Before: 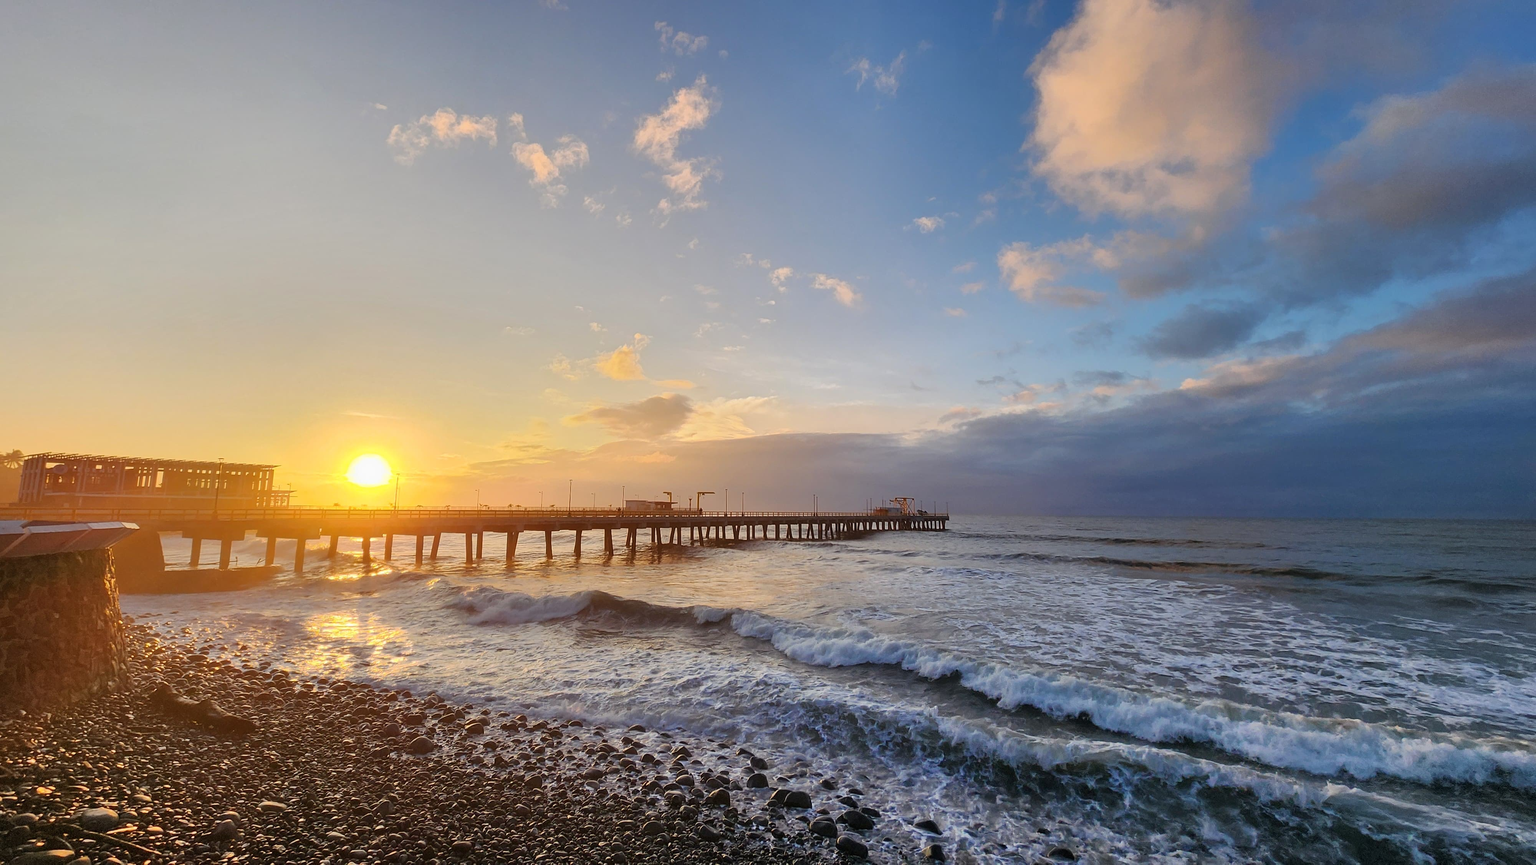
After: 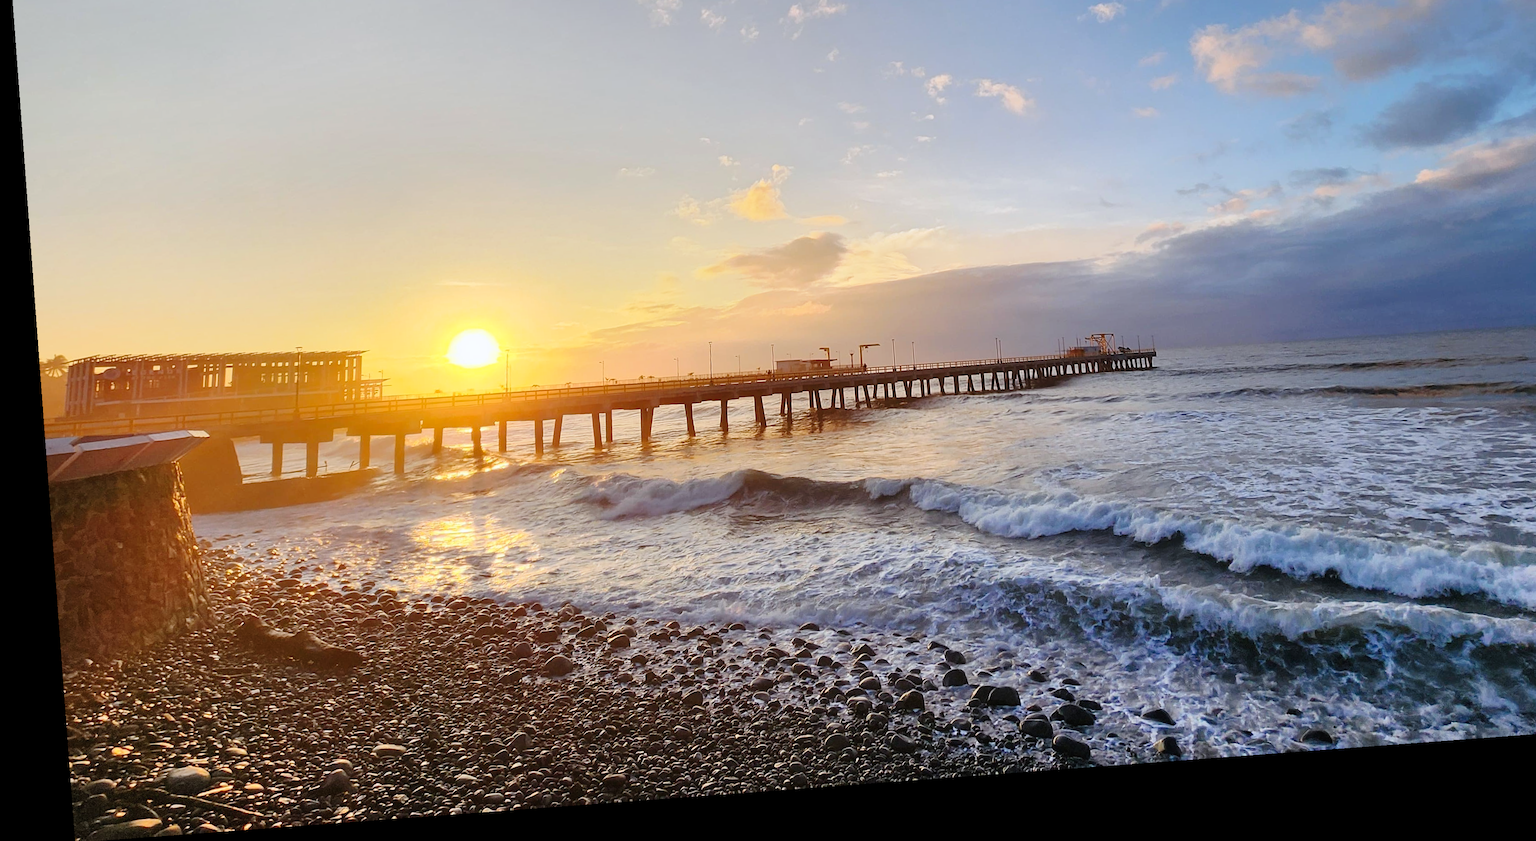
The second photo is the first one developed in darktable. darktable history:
tone curve: curves: ch0 [(0, 0) (0.003, 0.019) (0.011, 0.019) (0.025, 0.026) (0.044, 0.043) (0.069, 0.066) (0.1, 0.095) (0.136, 0.133) (0.177, 0.181) (0.224, 0.233) (0.277, 0.302) (0.335, 0.375) (0.399, 0.452) (0.468, 0.532) (0.543, 0.609) (0.623, 0.695) (0.709, 0.775) (0.801, 0.865) (0.898, 0.932) (1, 1)], preserve colors none
white balance: red 0.98, blue 1.034
rotate and perspective: rotation -4.25°, automatic cropping off
crop: top 26.531%, right 17.959%
